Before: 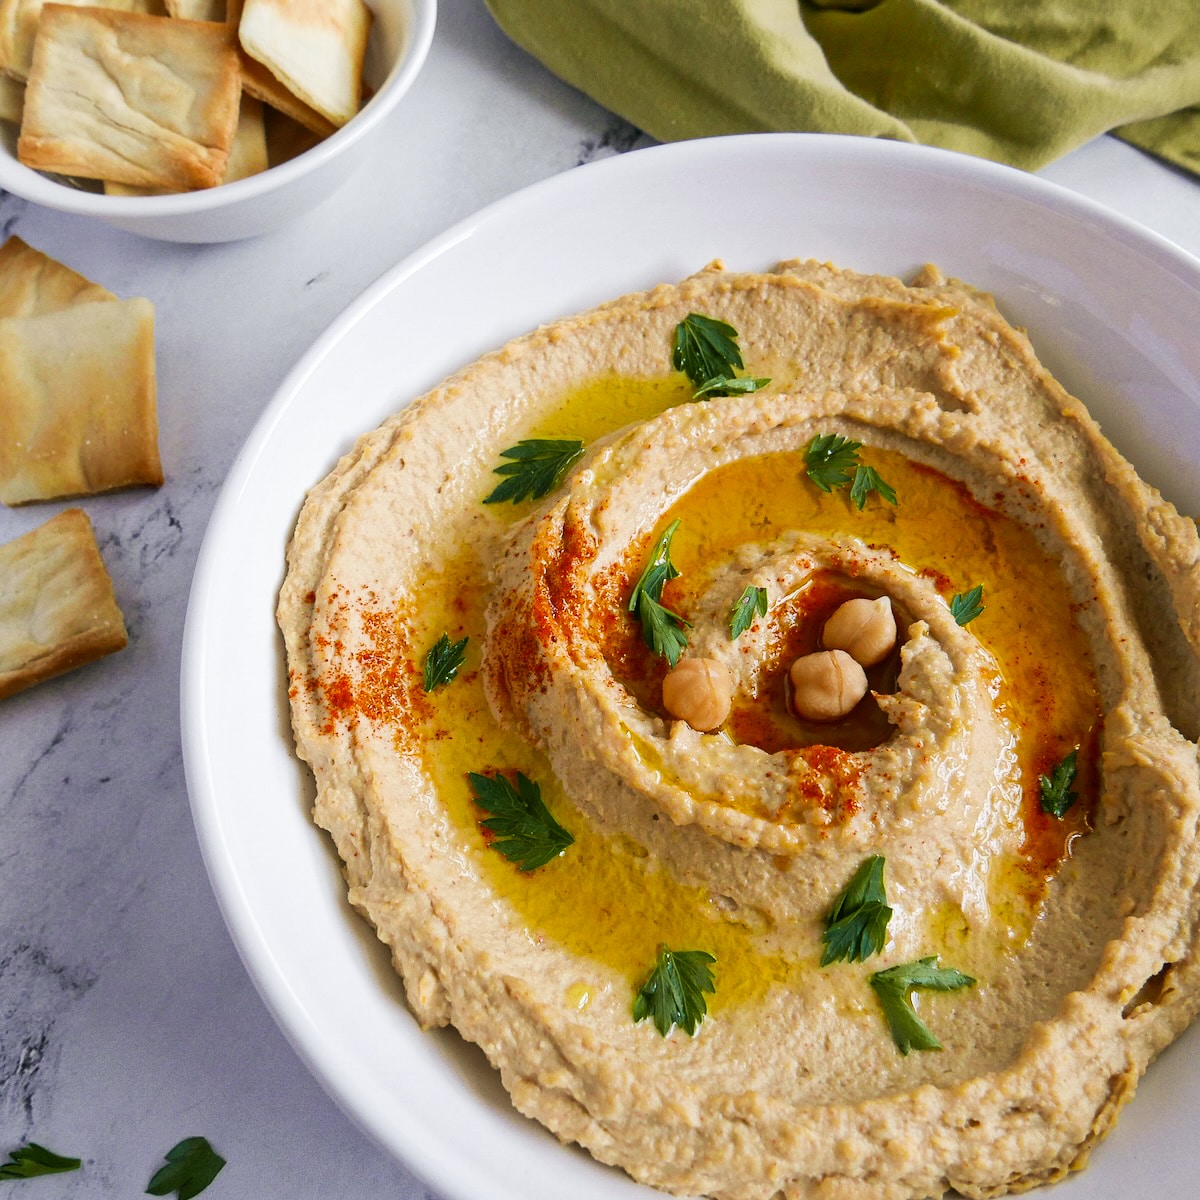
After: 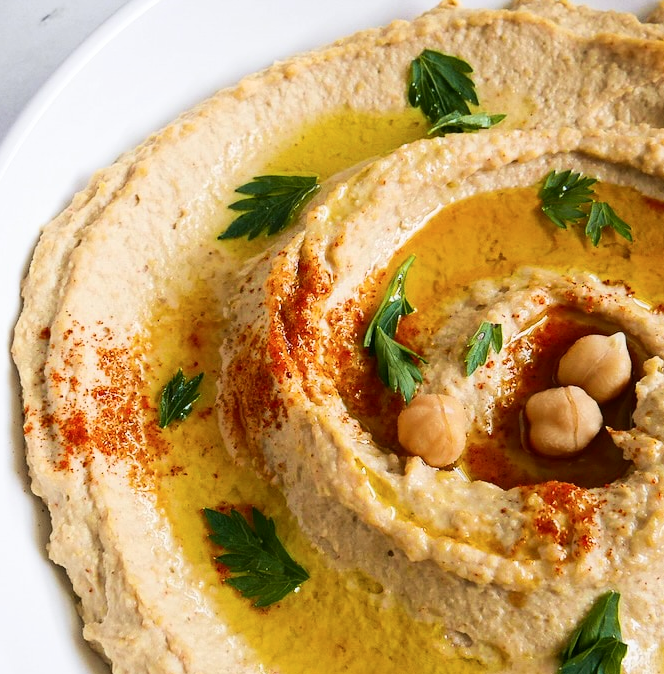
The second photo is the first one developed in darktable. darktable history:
contrast brightness saturation: contrast 0.155, brightness 0.042
crop and rotate: left 22.106%, top 22.07%, right 22.496%, bottom 21.727%
